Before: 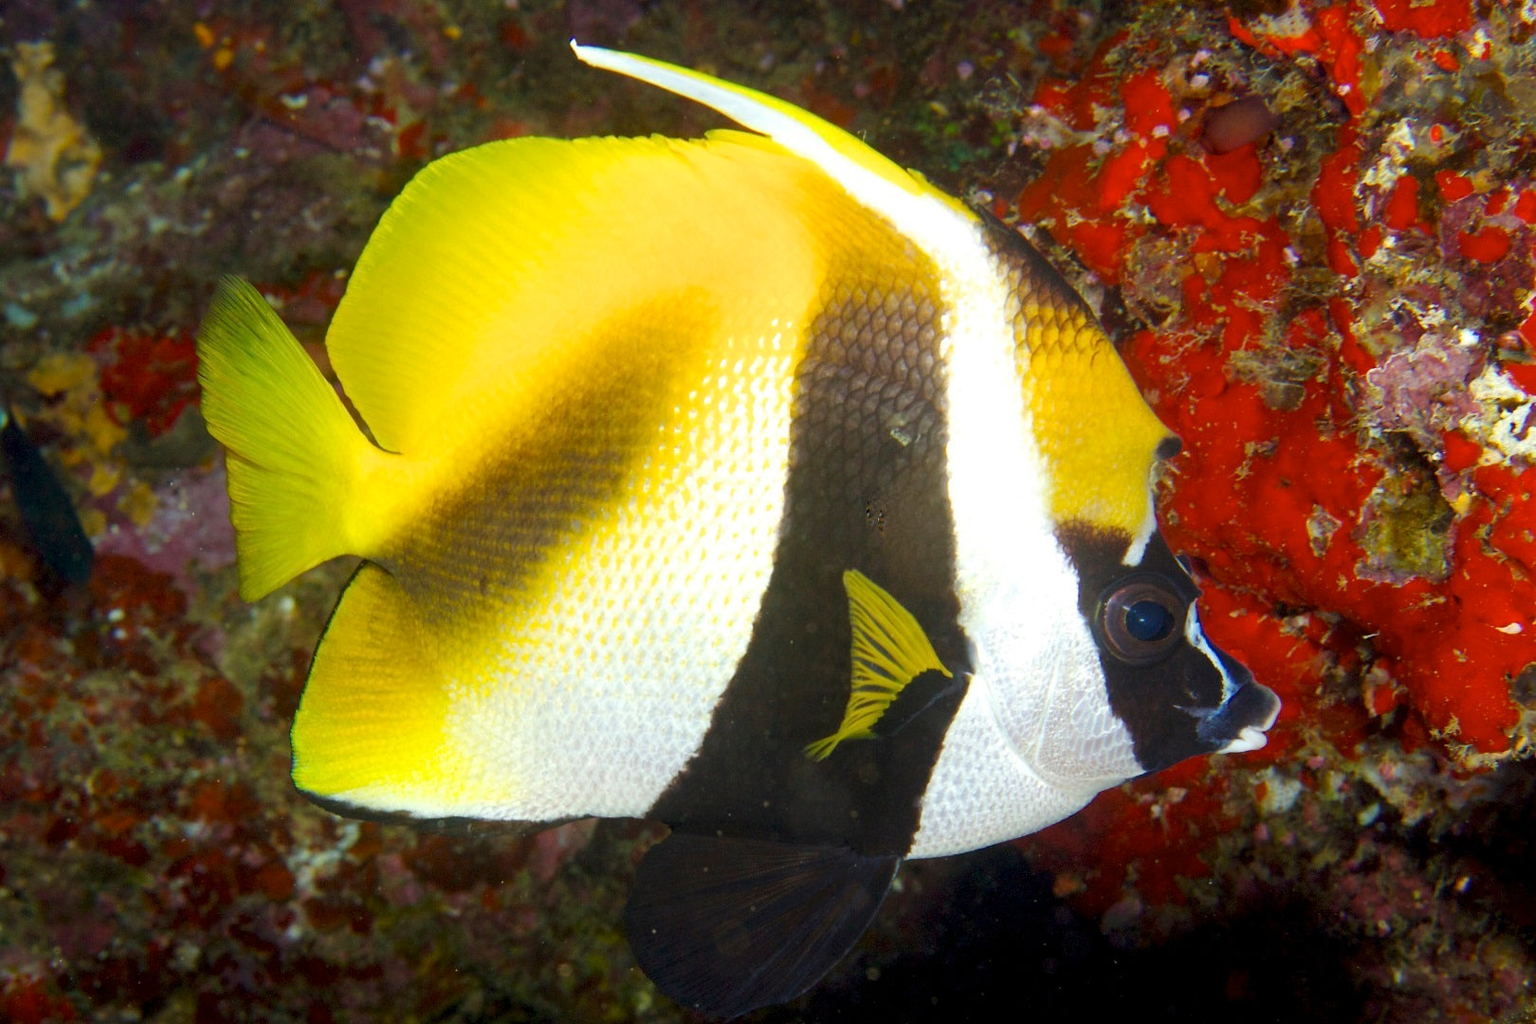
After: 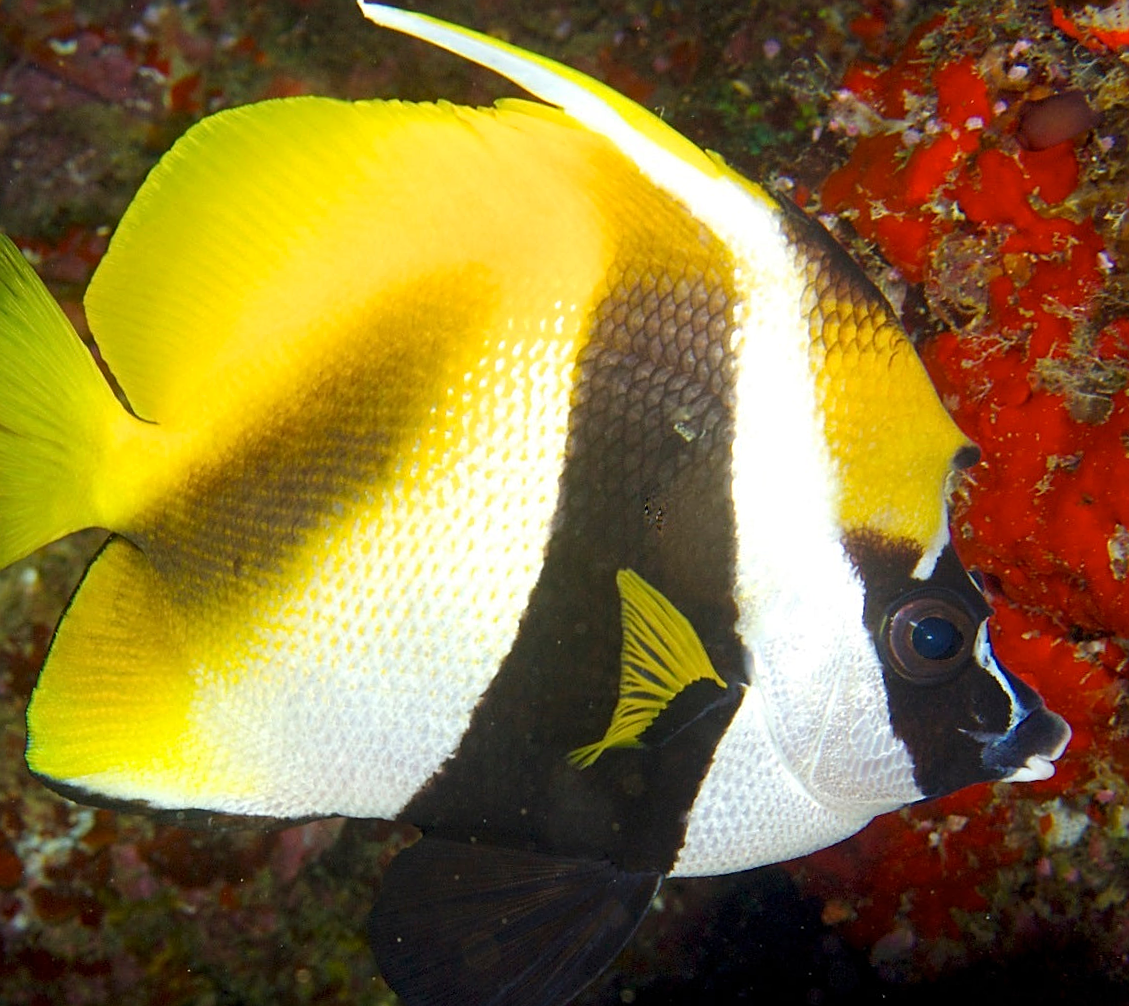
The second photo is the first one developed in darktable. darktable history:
sharpen: on, module defaults
crop and rotate: angle -2.83°, left 14.223%, top 0.021%, right 10.973%, bottom 0.04%
